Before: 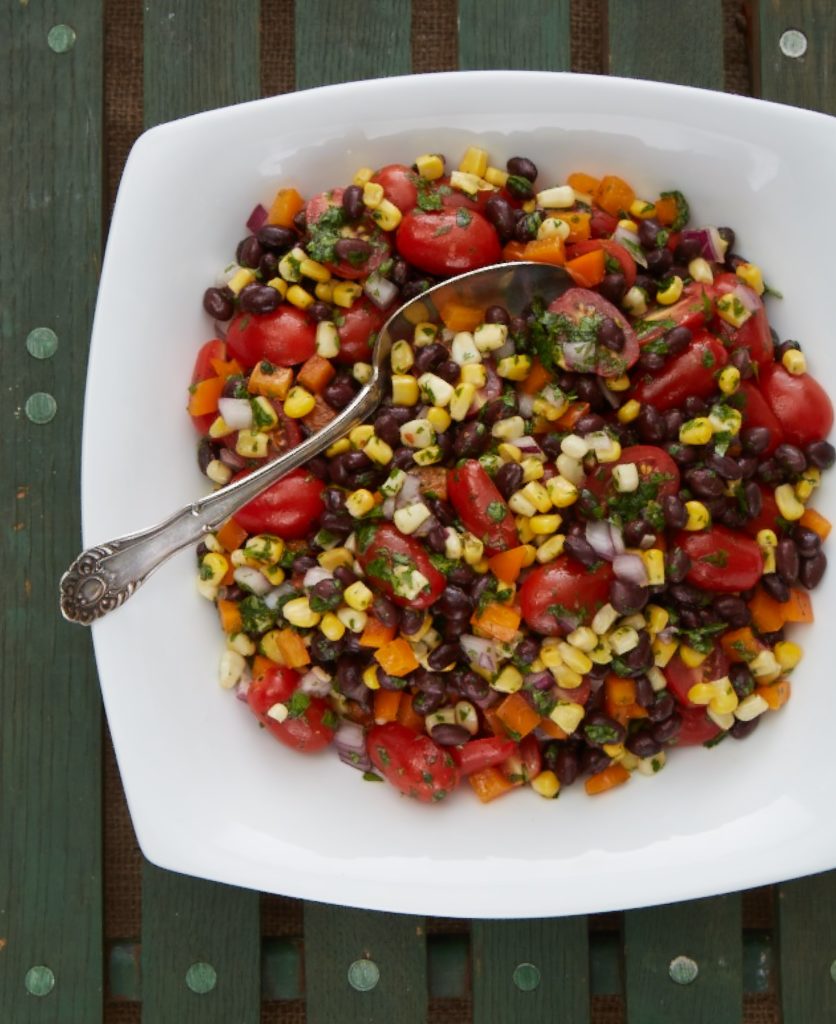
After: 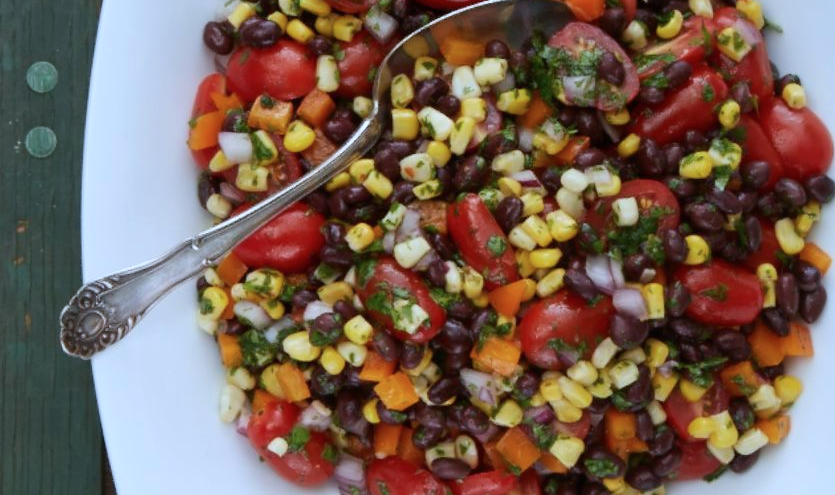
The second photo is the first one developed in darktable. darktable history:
crop and rotate: top 26.056%, bottom 25.543%
color calibration: x 0.38, y 0.39, temperature 4086.04 K
